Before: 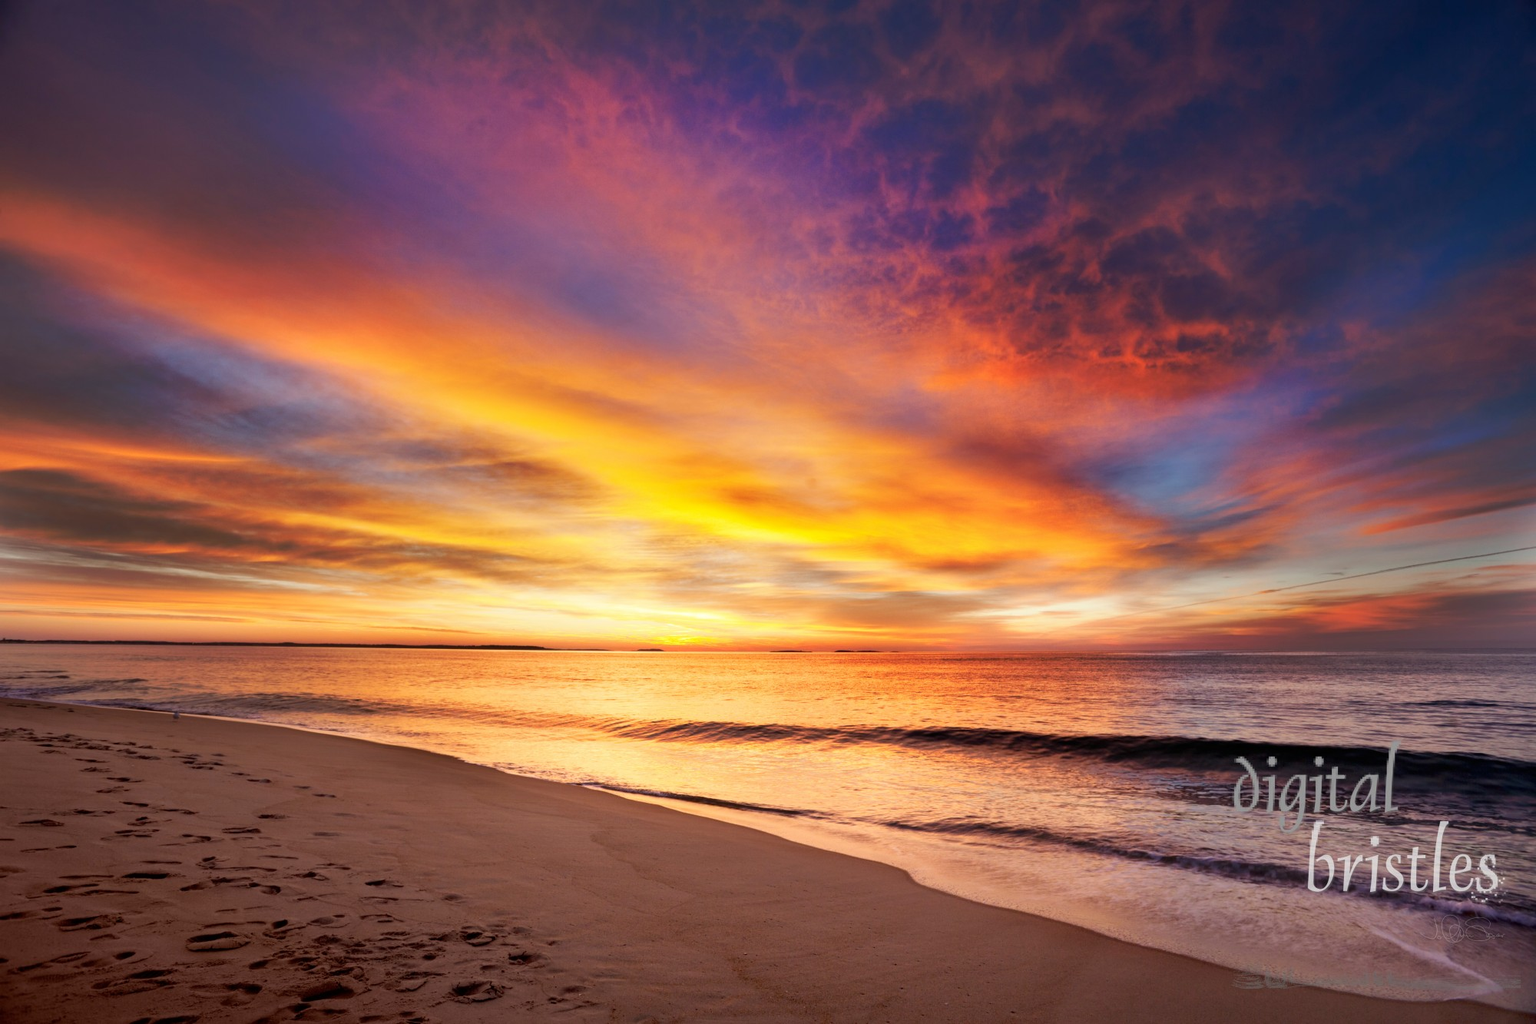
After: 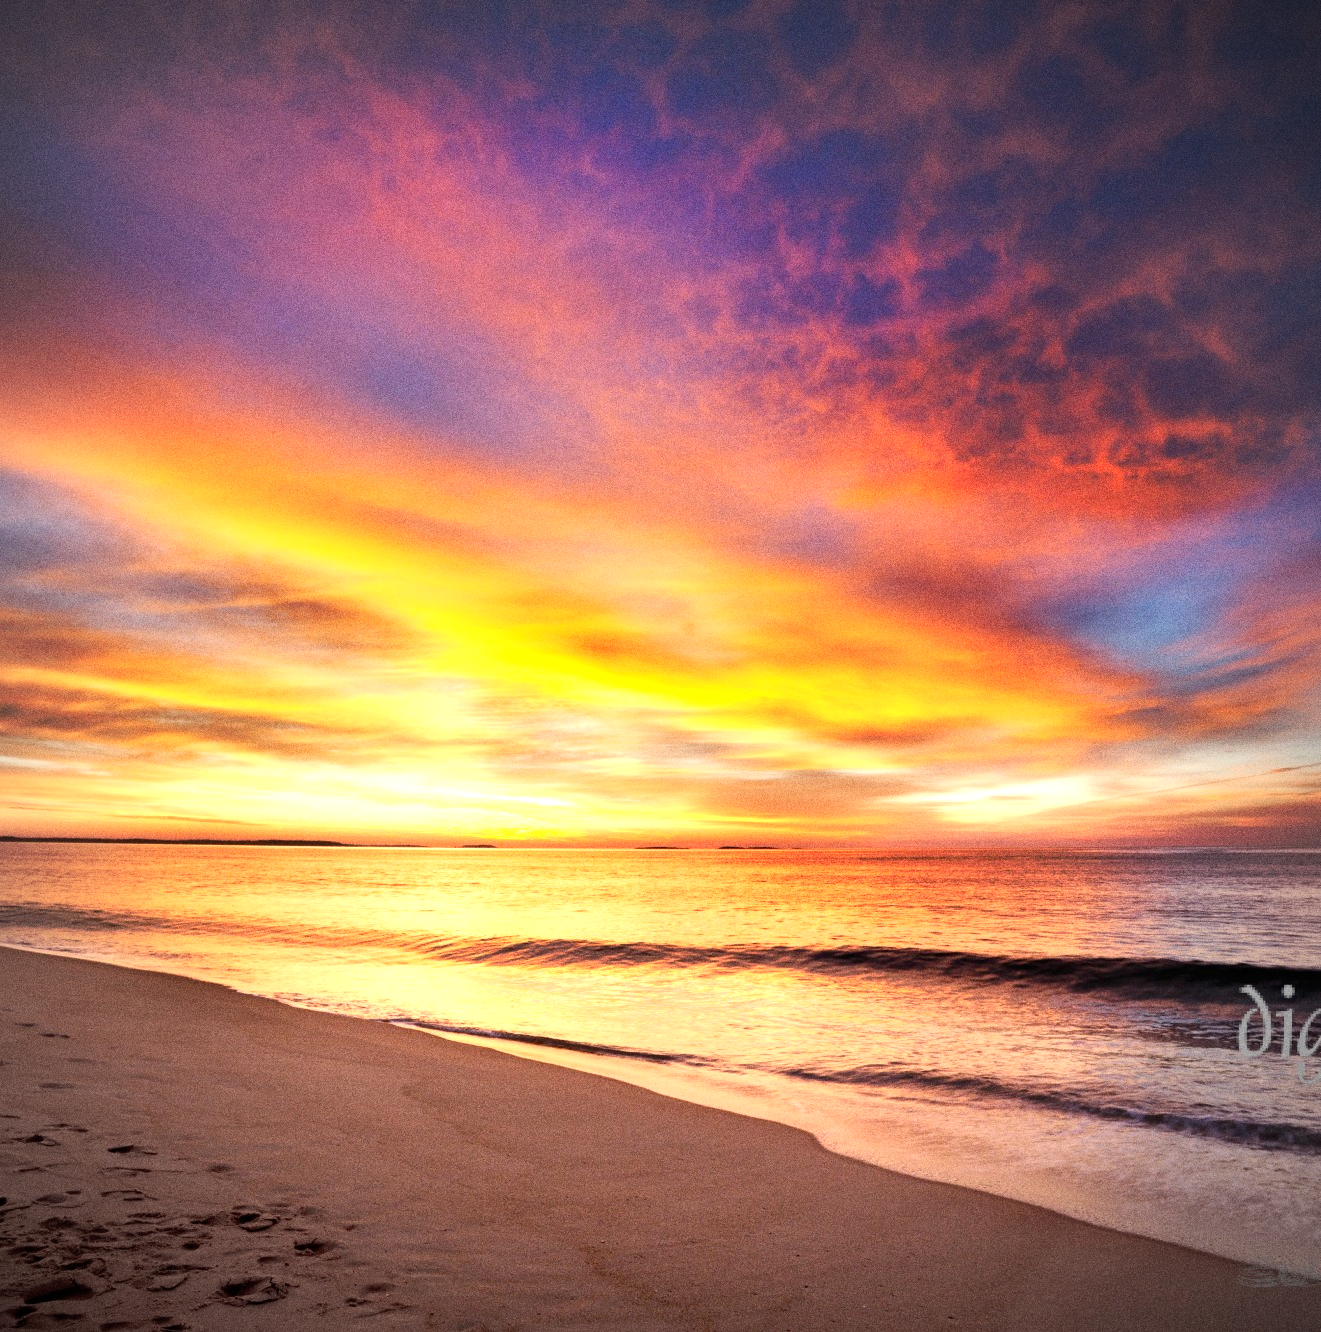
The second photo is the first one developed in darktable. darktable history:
exposure: exposure 0.6 EV, compensate highlight preservation false
crop and rotate: left 18.442%, right 15.508%
grain: coarseness 0.09 ISO, strength 40%
vignetting: fall-off radius 60.92%
